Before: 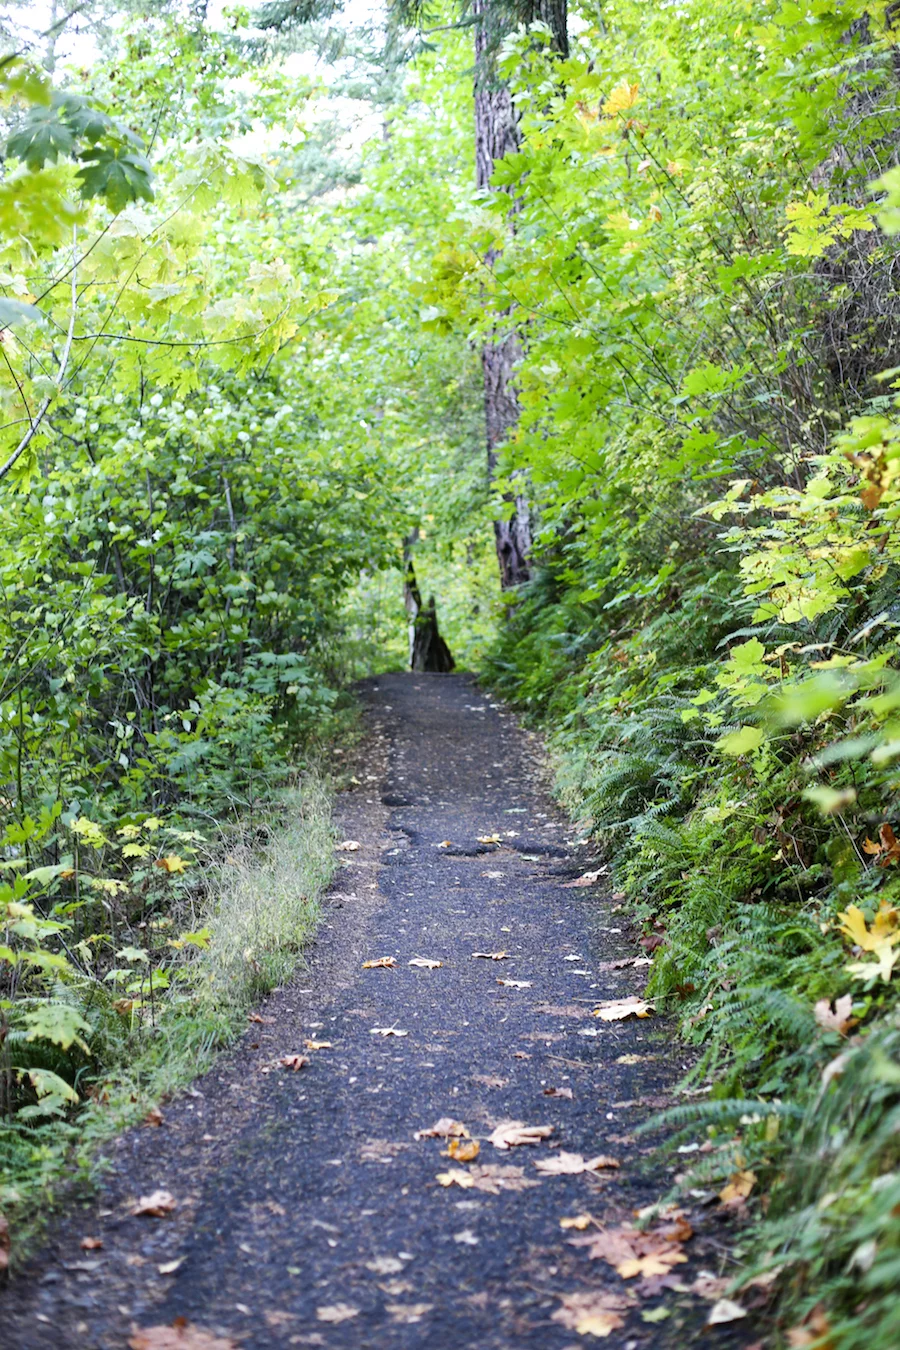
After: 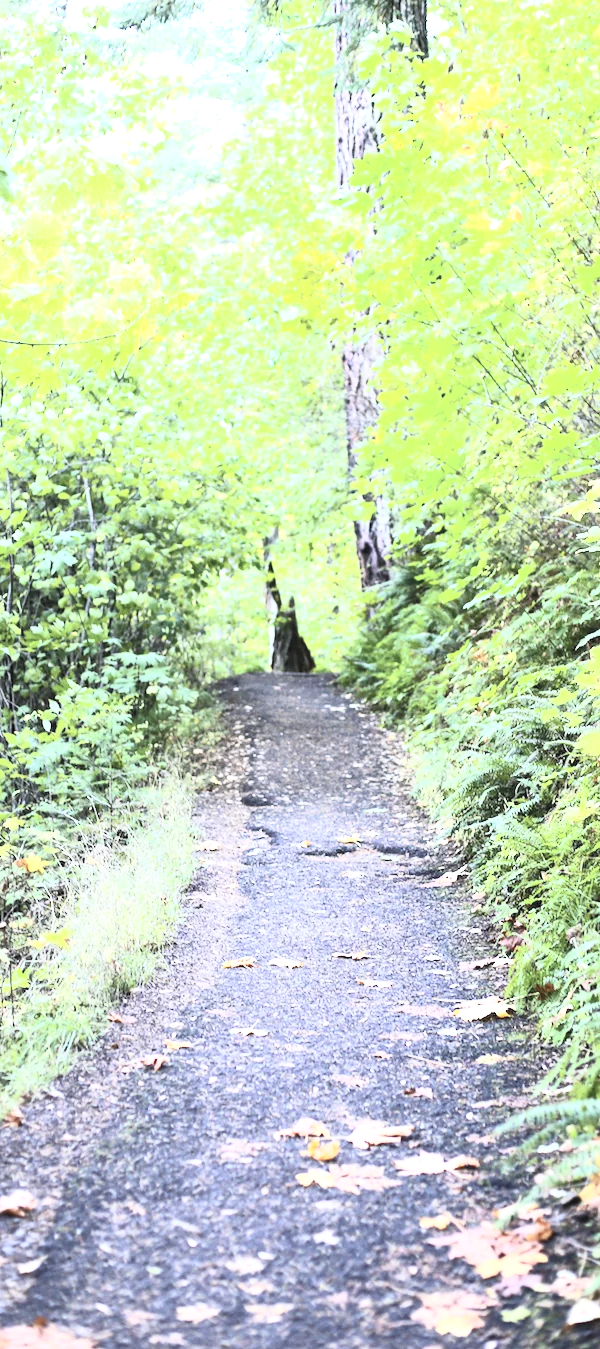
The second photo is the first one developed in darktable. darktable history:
exposure: exposure 0.666 EV, compensate exposure bias true, compensate highlight preservation false
contrast brightness saturation: contrast 0.428, brightness 0.56, saturation -0.196
crop and rotate: left 15.623%, right 17.692%
